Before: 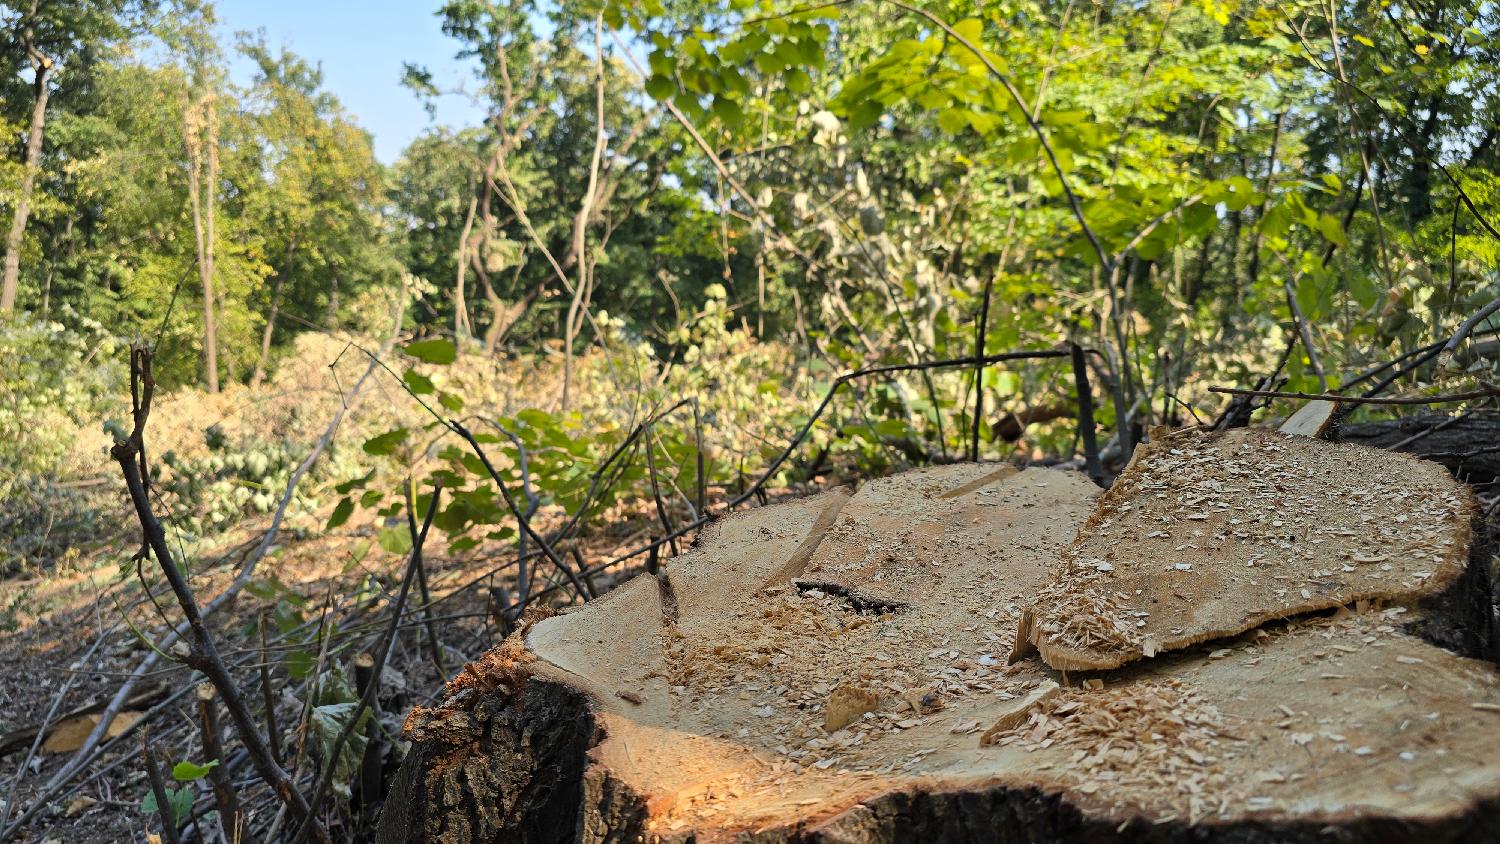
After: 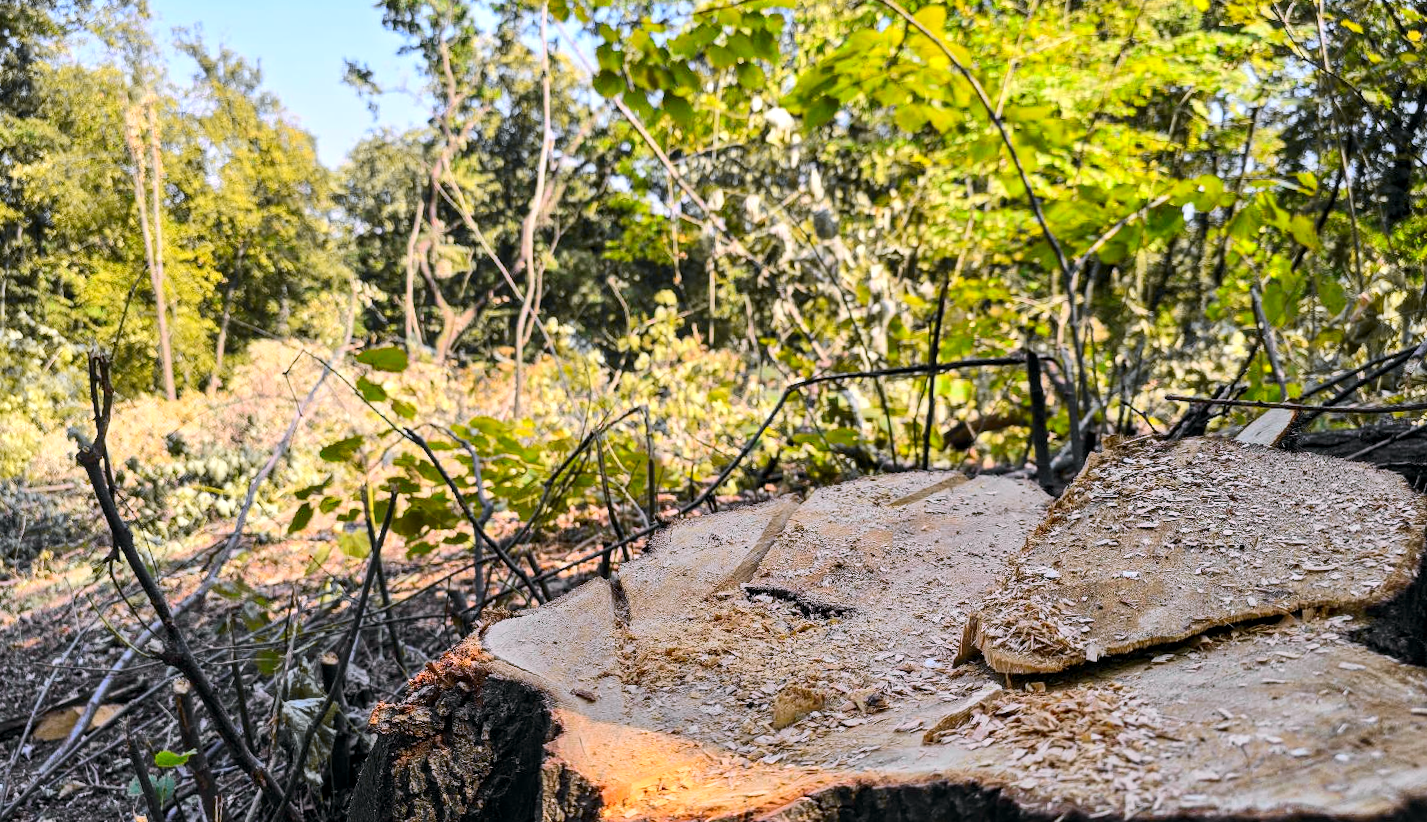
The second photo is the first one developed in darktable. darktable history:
tone curve: curves: ch0 [(0, 0) (0.071, 0.06) (0.253, 0.242) (0.437, 0.498) (0.55, 0.644) (0.657, 0.749) (0.823, 0.876) (1, 0.99)]; ch1 [(0, 0) (0.346, 0.307) (0.408, 0.369) (0.453, 0.457) (0.476, 0.489) (0.502, 0.493) (0.521, 0.515) (0.537, 0.531) (0.612, 0.641) (0.676, 0.728) (1, 1)]; ch2 [(0, 0) (0.346, 0.34) (0.434, 0.46) (0.485, 0.494) (0.5, 0.494) (0.511, 0.504) (0.537, 0.551) (0.579, 0.599) (0.625, 0.686) (1, 1)], color space Lab, independent channels, preserve colors none
white balance: red 1.042, blue 1.17
local contrast: detail 130%
rotate and perspective: rotation 0.074°, lens shift (vertical) 0.096, lens shift (horizontal) -0.041, crop left 0.043, crop right 0.952, crop top 0.024, crop bottom 0.979
